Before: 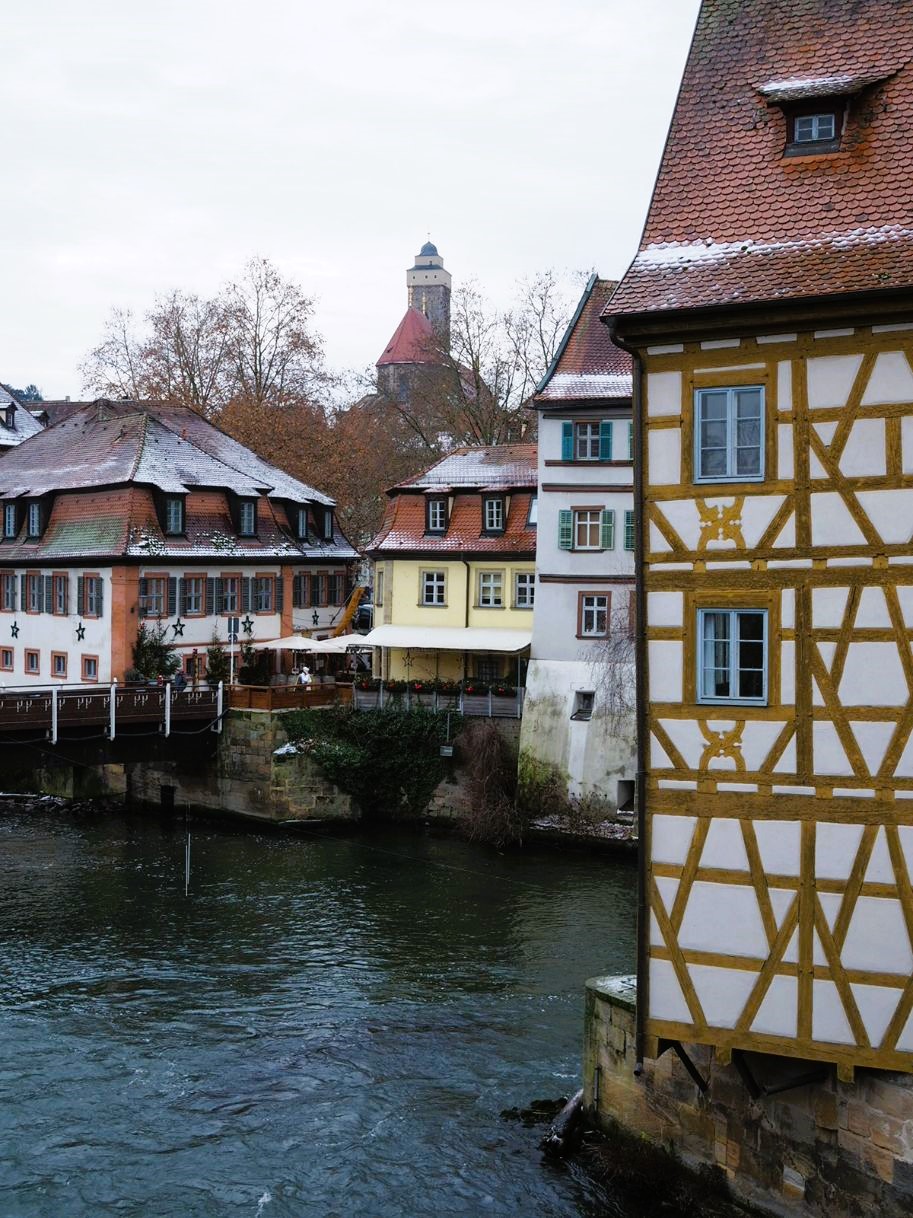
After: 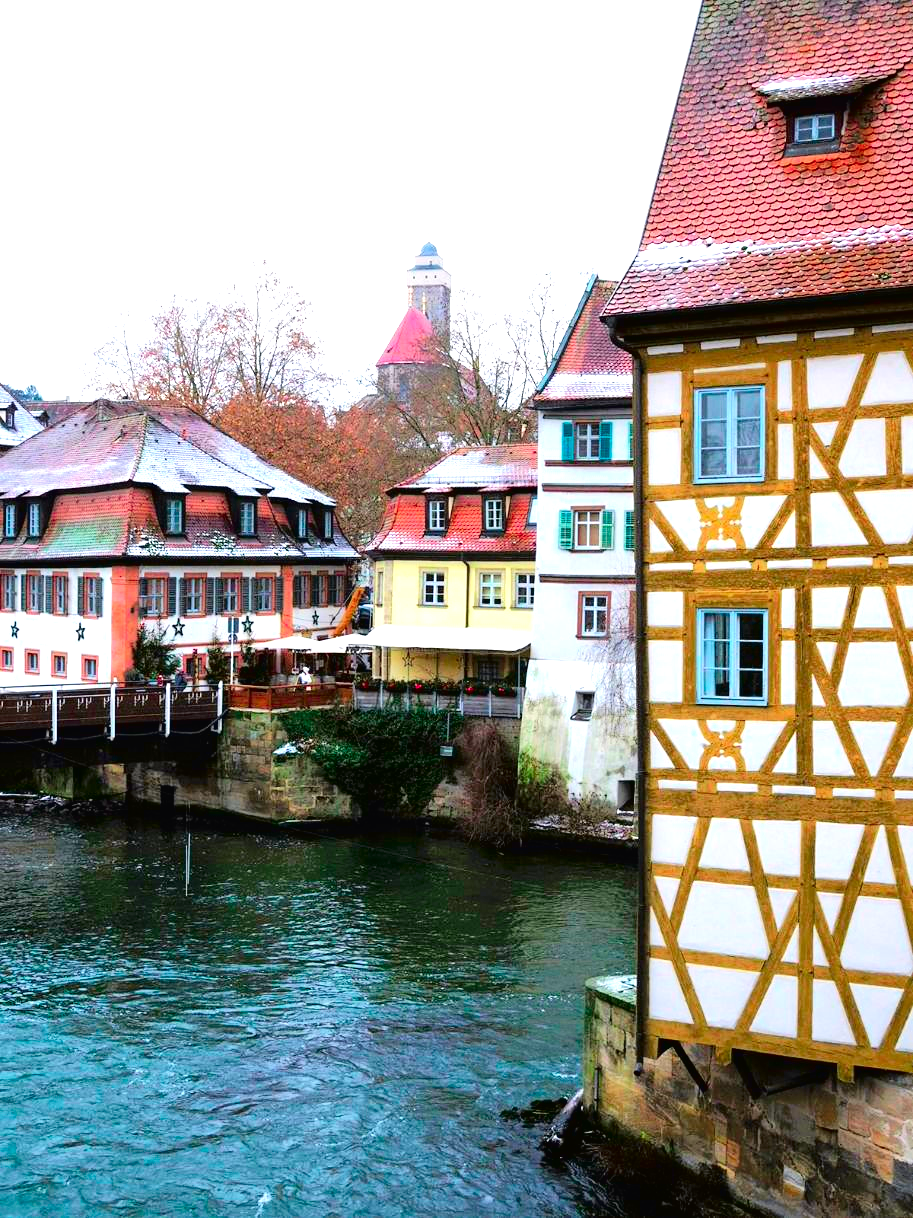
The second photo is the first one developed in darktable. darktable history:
tone curve: curves: ch0 [(0, 0.013) (0.054, 0.018) (0.205, 0.191) (0.289, 0.292) (0.39, 0.424) (0.493, 0.551) (0.666, 0.743) (0.795, 0.841) (1, 0.998)]; ch1 [(0, 0) (0.385, 0.343) (0.439, 0.415) (0.494, 0.495) (0.501, 0.501) (0.51, 0.509) (0.548, 0.554) (0.586, 0.601) (0.66, 0.687) (0.783, 0.804) (1, 1)]; ch2 [(0, 0) (0.304, 0.31) (0.403, 0.399) (0.441, 0.428) (0.47, 0.469) (0.498, 0.496) (0.524, 0.538) (0.566, 0.579) (0.633, 0.665) (0.7, 0.711) (1, 1)], color space Lab, independent channels, preserve colors none
color contrast: green-magenta contrast 1.73, blue-yellow contrast 1.15
exposure: black level correction 0, exposure 1.1 EV, compensate exposure bias true, compensate highlight preservation false
